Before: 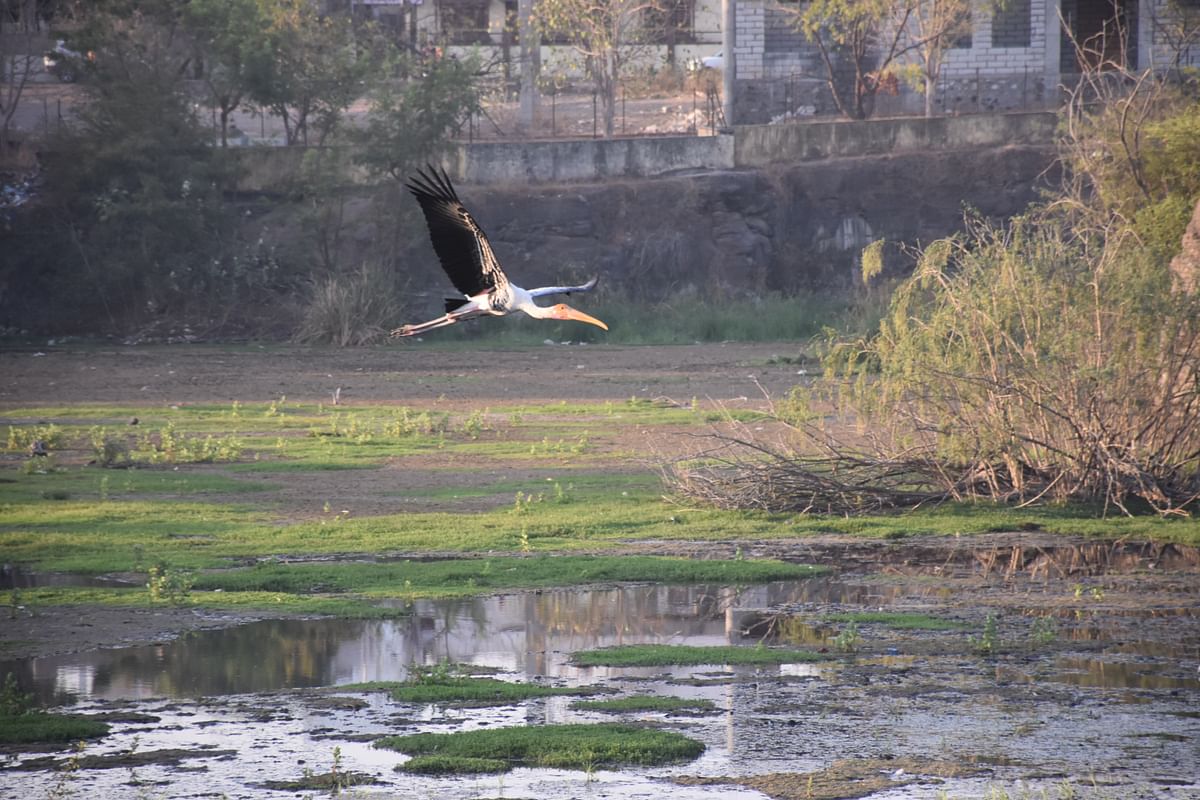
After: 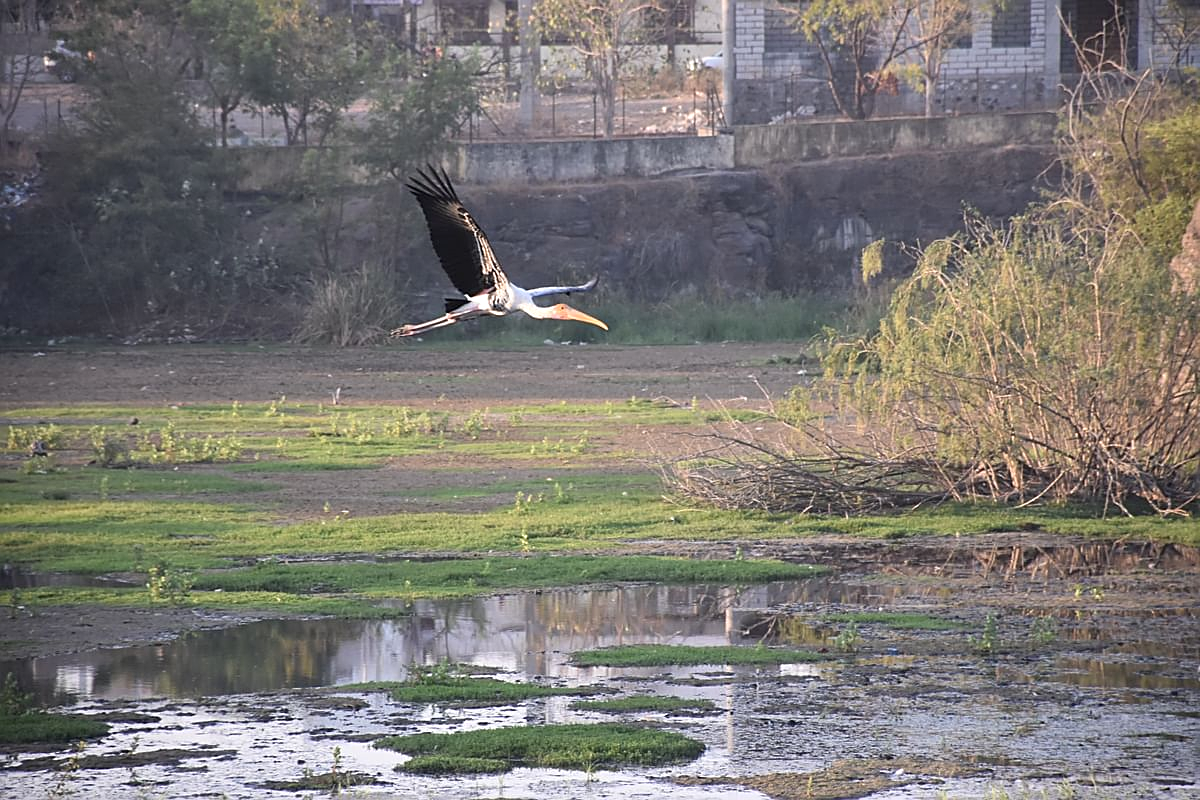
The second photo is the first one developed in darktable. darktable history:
sharpen: on, module defaults
exposure: black level correction 0.001, exposure 0.138 EV, compensate highlight preservation false
shadows and highlights: shadows 37.73, highlights -26.96, soften with gaussian
